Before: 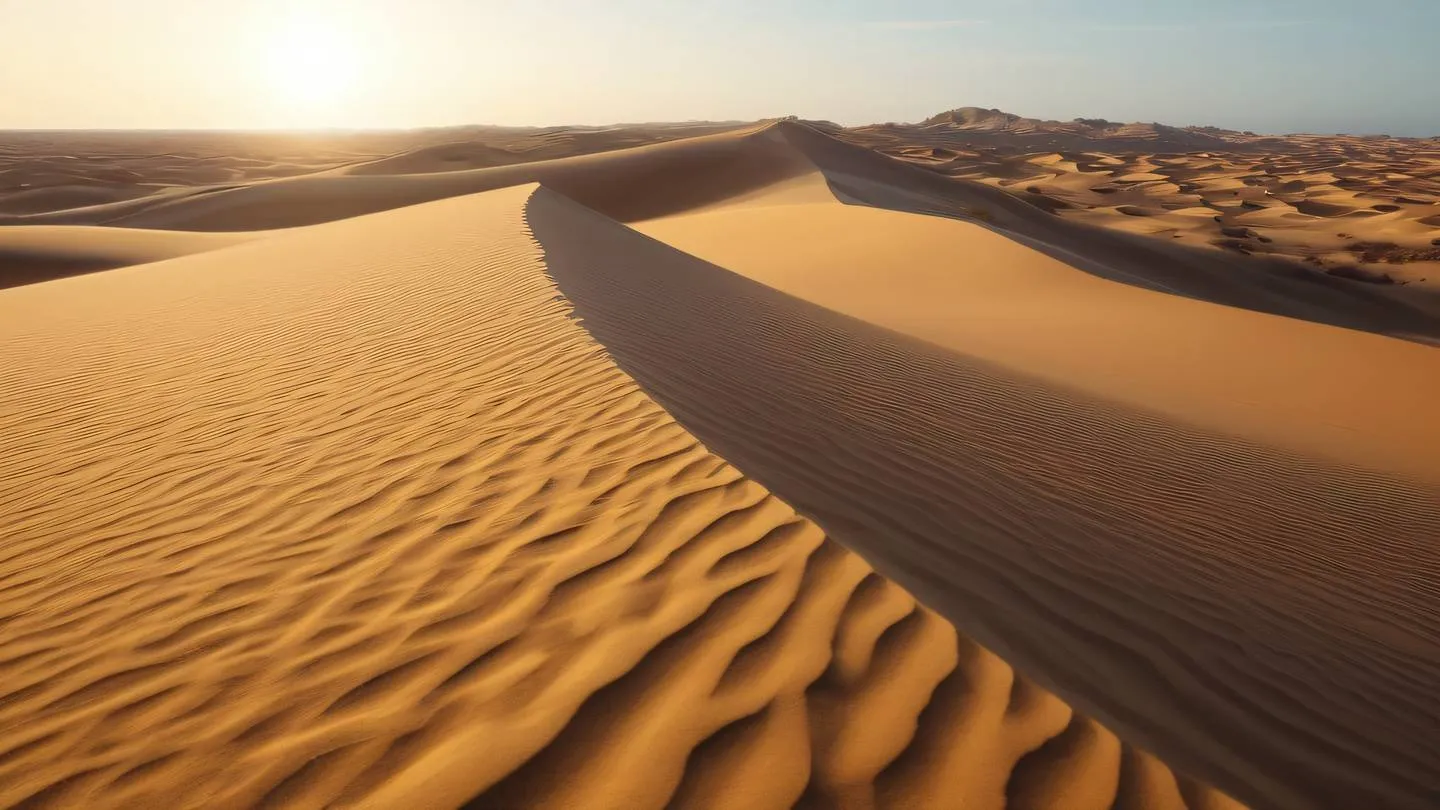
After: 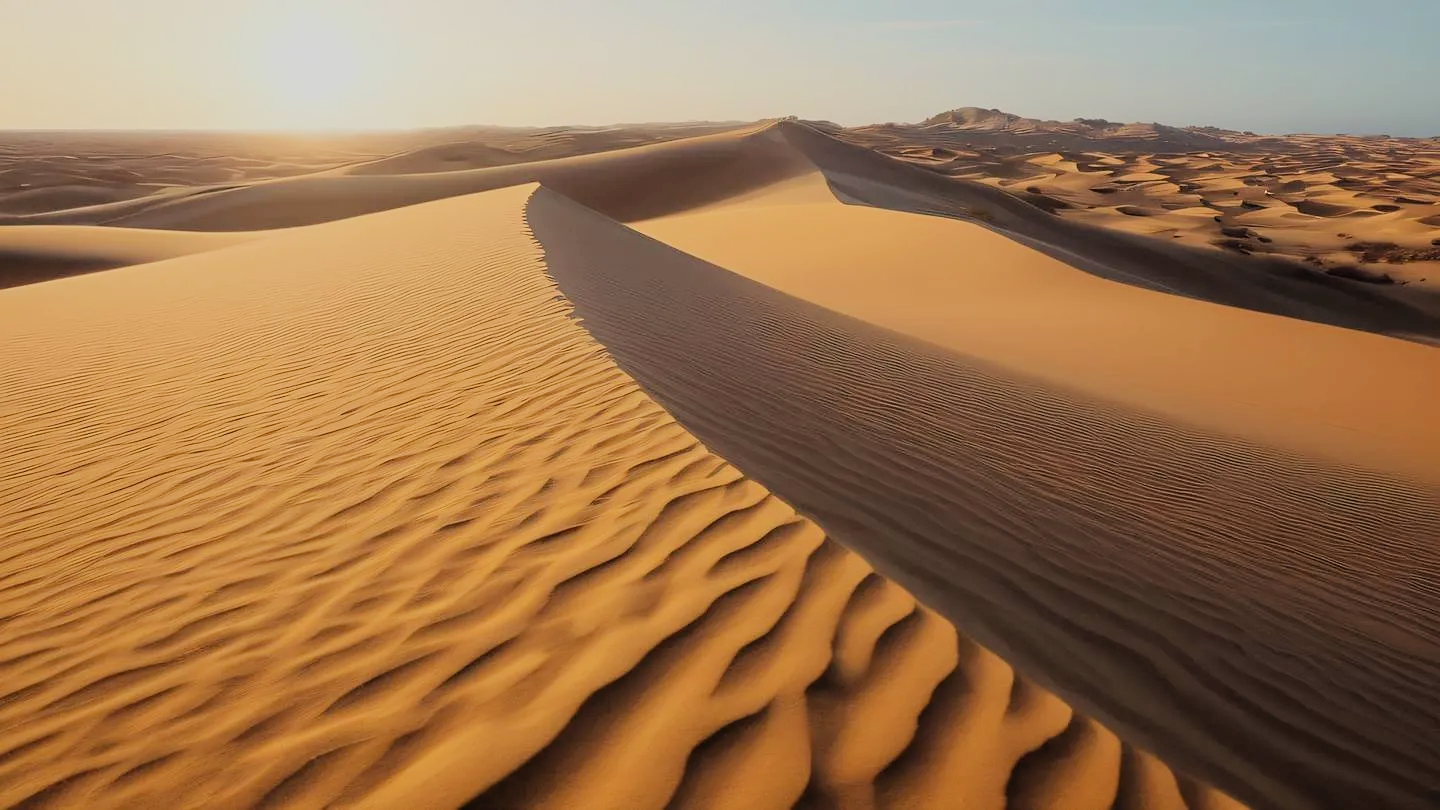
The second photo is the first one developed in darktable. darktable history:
filmic rgb: black relative exposure -6.92 EV, white relative exposure 5.64 EV, hardness 2.85, color science v6 (2022)
exposure: exposure 0.294 EV, compensate highlight preservation false
sharpen: amount 0.217
